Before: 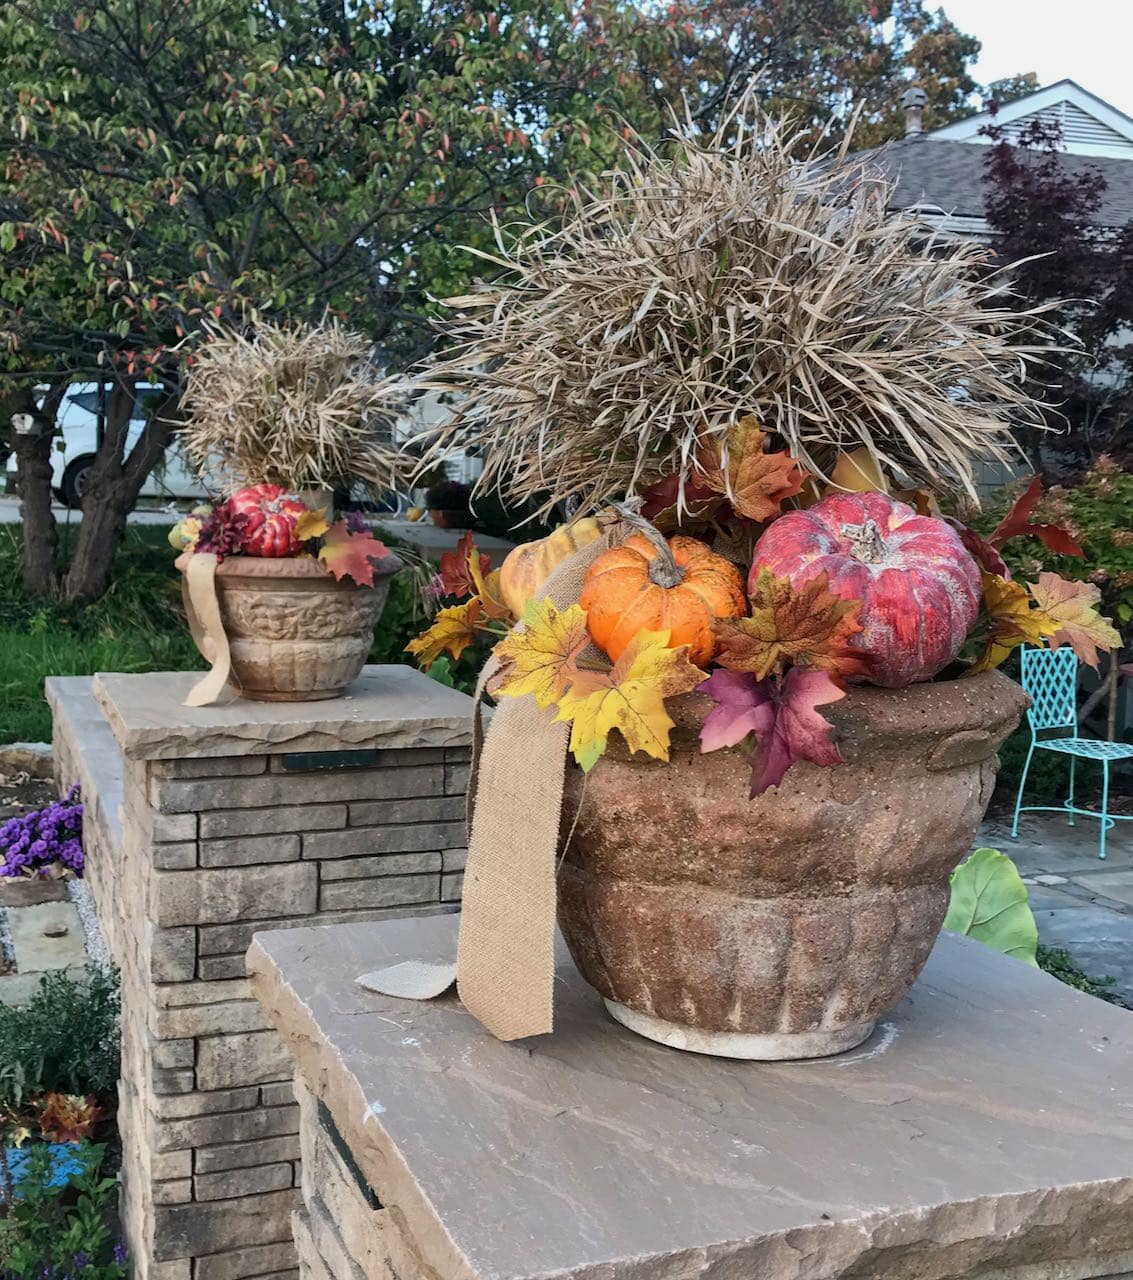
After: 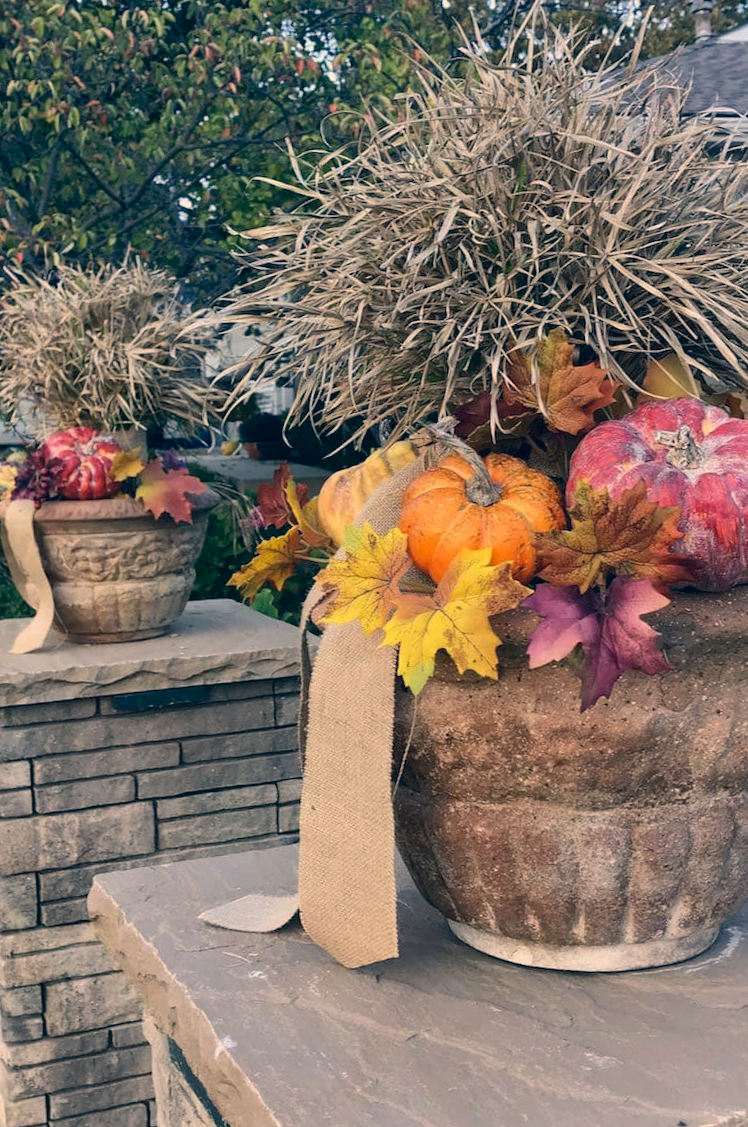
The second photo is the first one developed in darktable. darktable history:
color correction: highlights a* 10.32, highlights b* 14.66, shadows a* -9.59, shadows b* -15.02
rotate and perspective: rotation -3.52°, crop left 0.036, crop right 0.964, crop top 0.081, crop bottom 0.919
crop and rotate: left 15.446%, right 17.836%
